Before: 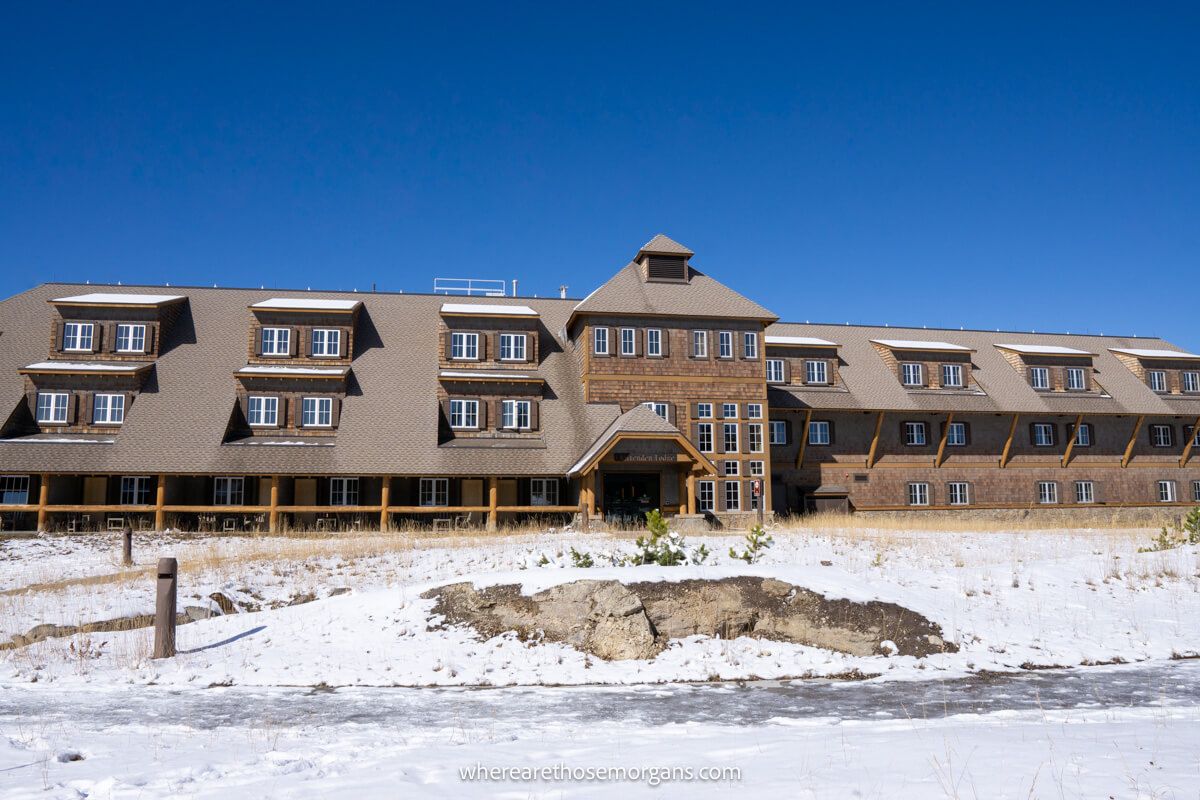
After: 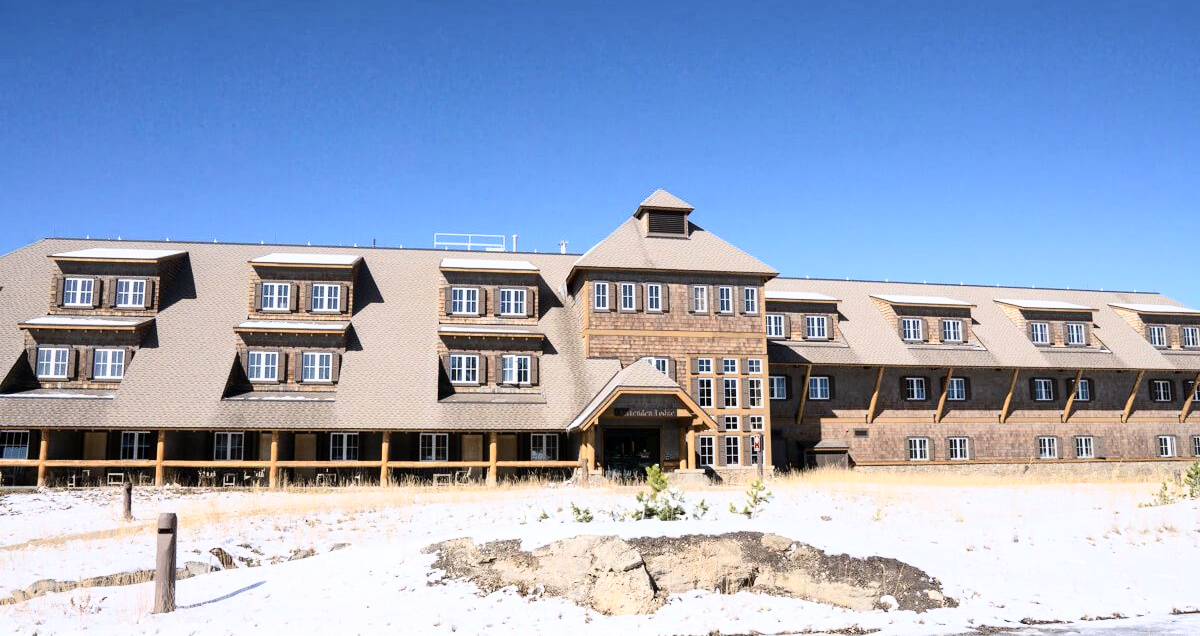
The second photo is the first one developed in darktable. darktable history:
tone curve: curves: ch0 [(0, 0) (0.003, 0.003) (0.011, 0.013) (0.025, 0.028) (0.044, 0.05) (0.069, 0.079) (0.1, 0.113) (0.136, 0.154) (0.177, 0.201) (0.224, 0.268) (0.277, 0.38) (0.335, 0.486) (0.399, 0.588) (0.468, 0.688) (0.543, 0.787) (0.623, 0.854) (0.709, 0.916) (0.801, 0.957) (0.898, 0.978) (1, 1)], color space Lab, independent channels, preserve colors none
crop and rotate: top 5.66%, bottom 14.773%
